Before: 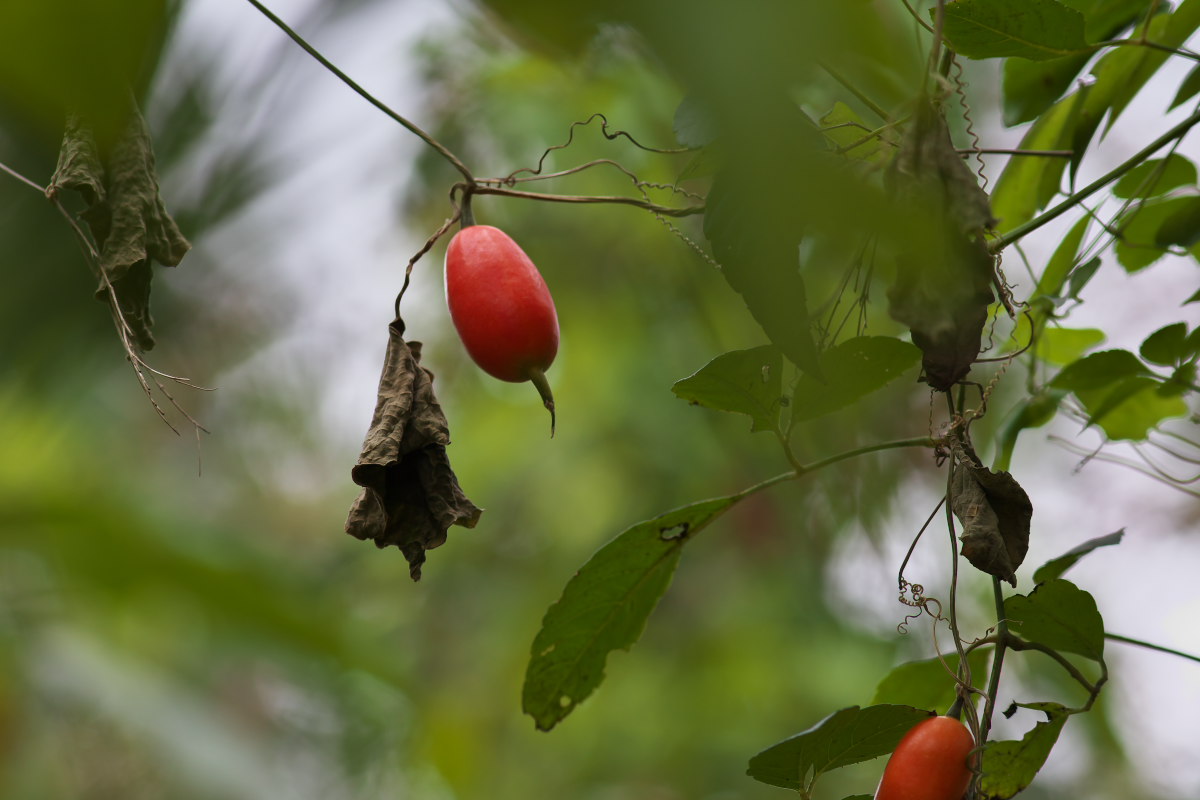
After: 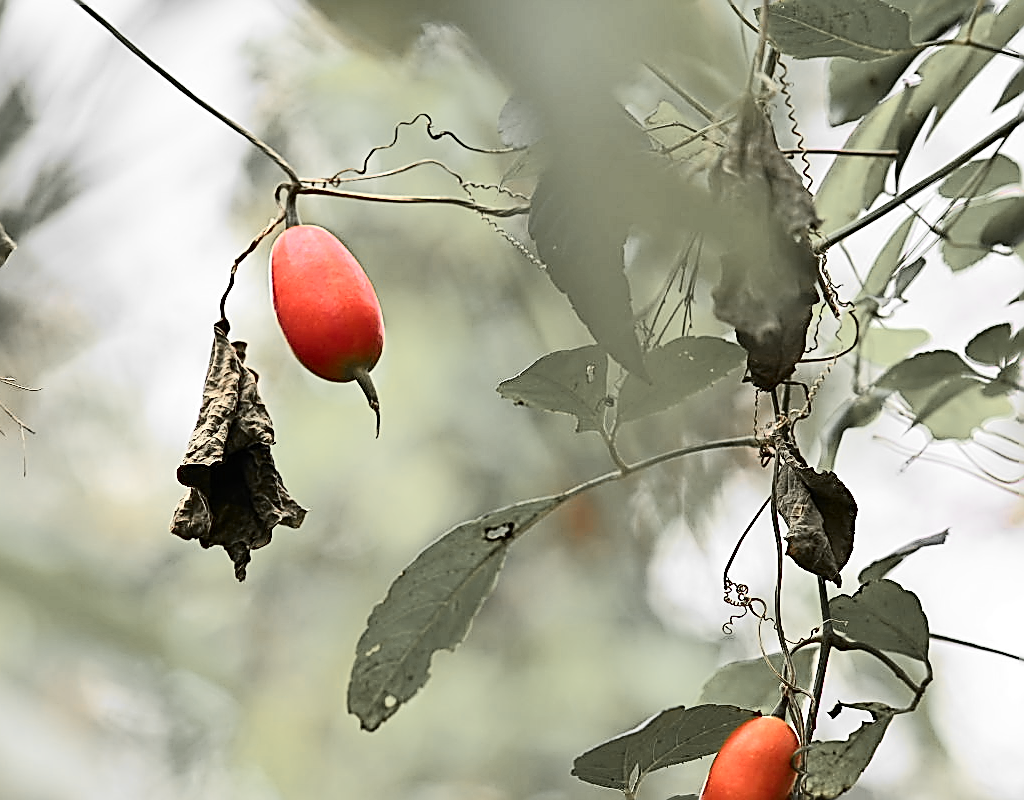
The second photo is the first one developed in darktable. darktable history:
sharpen: amount 1.865
tone curve: curves: ch0 [(0, 0) (0.037, 0.011) (0.135, 0.093) (0.266, 0.281) (0.461, 0.555) (0.581, 0.716) (0.675, 0.793) (0.767, 0.849) (0.91, 0.924) (1, 0.979)]; ch1 [(0, 0) (0.292, 0.278) (0.419, 0.423) (0.493, 0.492) (0.506, 0.5) (0.534, 0.529) (0.562, 0.562) (0.641, 0.663) (0.754, 0.76) (1, 1)]; ch2 [(0, 0) (0.294, 0.3) (0.361, 0.372) (0.429, 0.445) (0.478, 0.486) (0.502, 0.498) (0.518, 0.522) (0.531, 0.549) (0.561, 0.579) (0.64, 0.645) (0.7, 0.7) (0.861, 0.808) (1, 0.951)], color space Lab, independent channels, preserve colors none
crop and rotate: left 14.629%
tone equalizer: edges refinement/feathering 500, mask exposure compensation -1.57 EV, preserve details no
contrast brightness saturation: contrast 0.199, brightness 0.147, saturation 0.139
exposure: black level correction 0, exposure 0.696 EV, compensate highlight preservation false
color zones: curves: ch0 [(0, 0.447) (0.184, 0.543) (0.323, 0.476) (0.429, 0.445) (0.571, 0.443) (0.714, 0.451) (0.857, 0.452) (1, 0.447)]; ch1 [(0, 0.464) (0.176, 0.46) (0.287, 0.177) (0.429, 0.002) (0.571, 0) (0.714, 0) (0.857, 0) (1, 0.464)]
